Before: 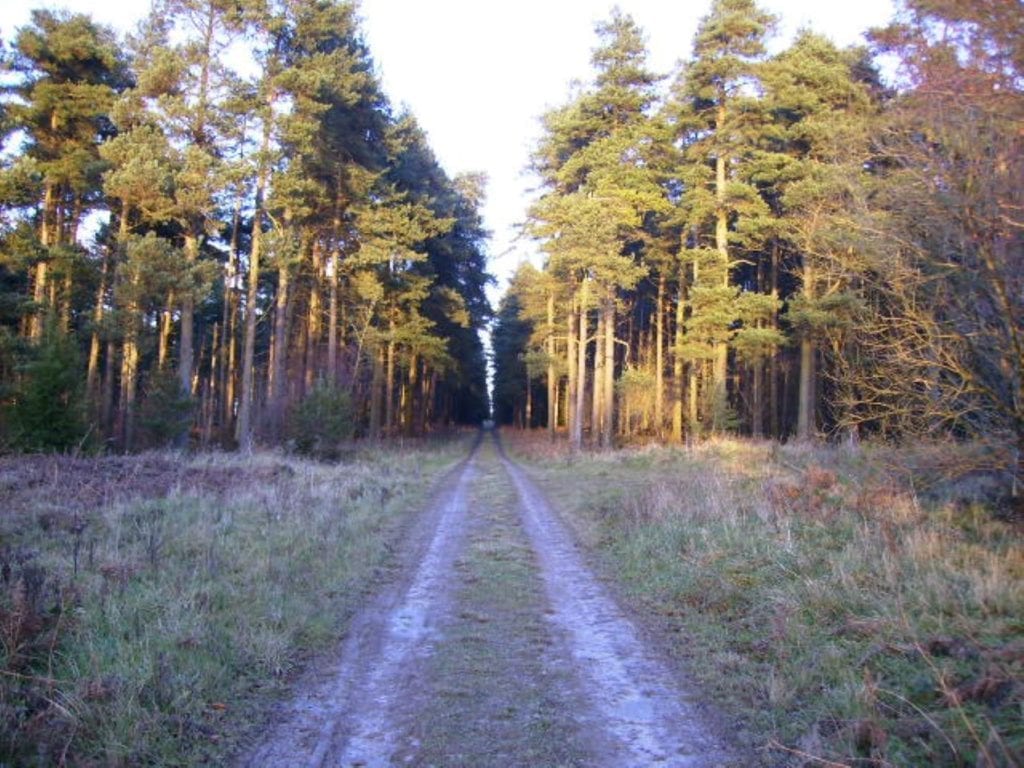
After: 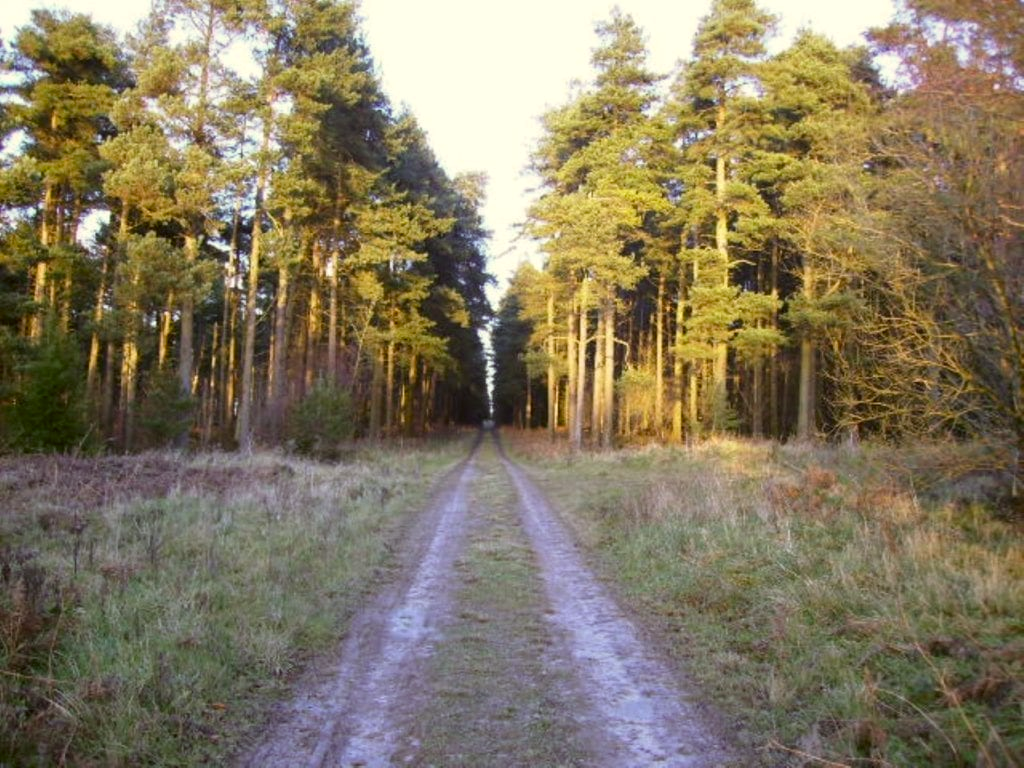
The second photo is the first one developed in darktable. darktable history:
color correction: highlights a* -1.46, highlights b* 10.06, shadows a* 0.235, shadows b* 18.71
color calibration: illuminant same as pipeline (D50), adaptation XYZ, x 0.346, y 0.359, temperature 5009.71 K
